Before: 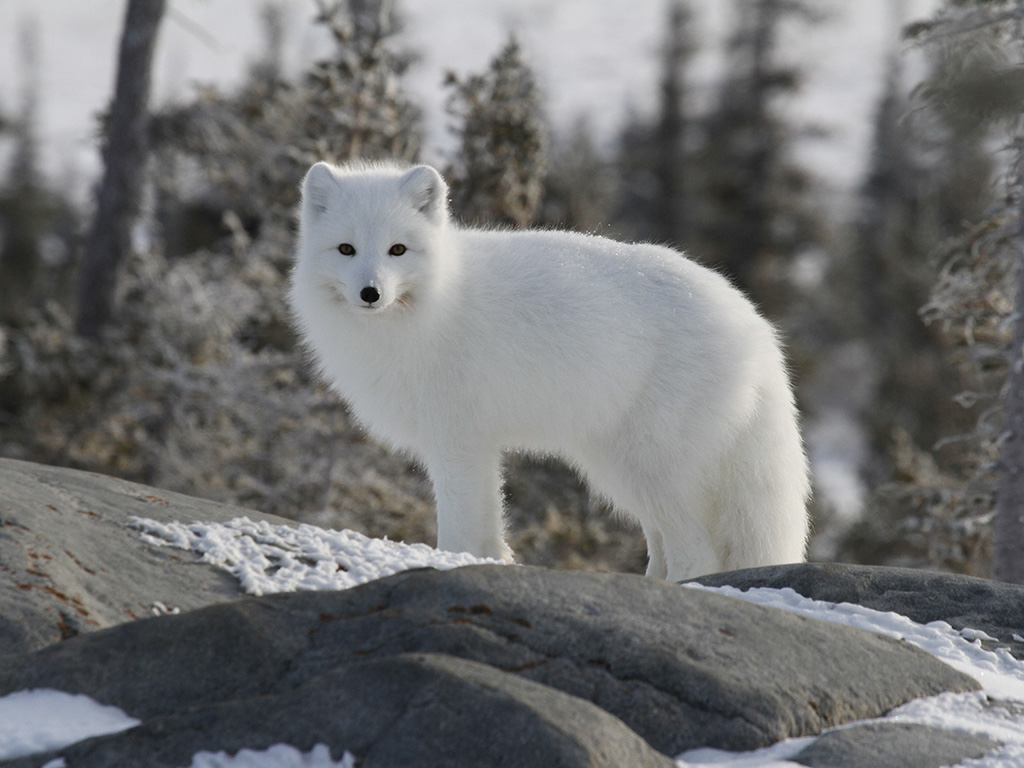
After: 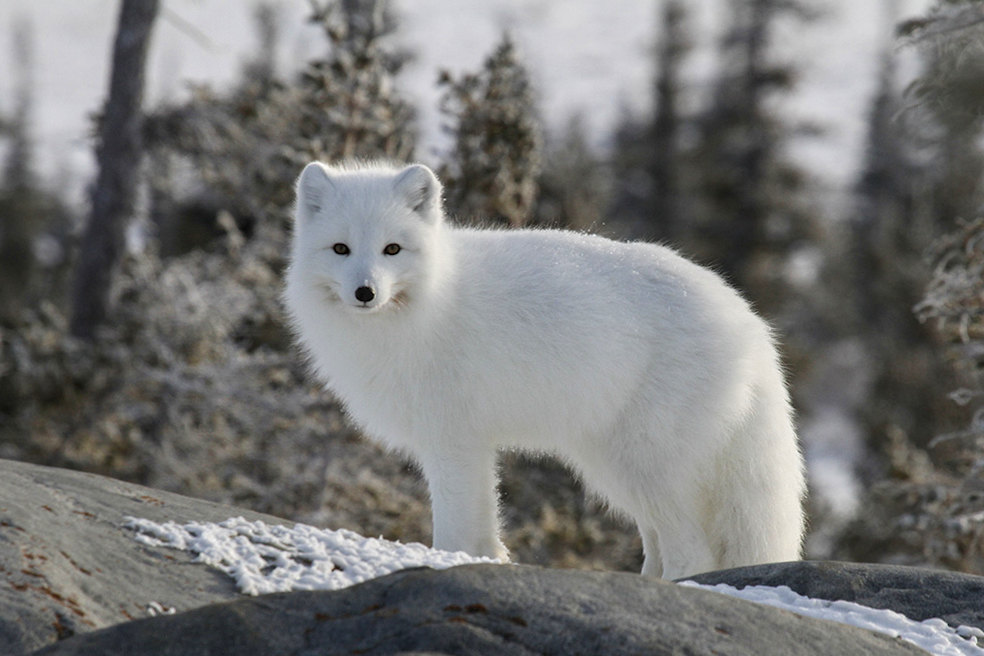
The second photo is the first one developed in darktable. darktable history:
crop and rotate: angle 0.2°, left 0.275%, right 3.127%, bottom 14.18%
local contrast: on, module defaults
velvia: strength 17%
vibrance: vibrance 0%
